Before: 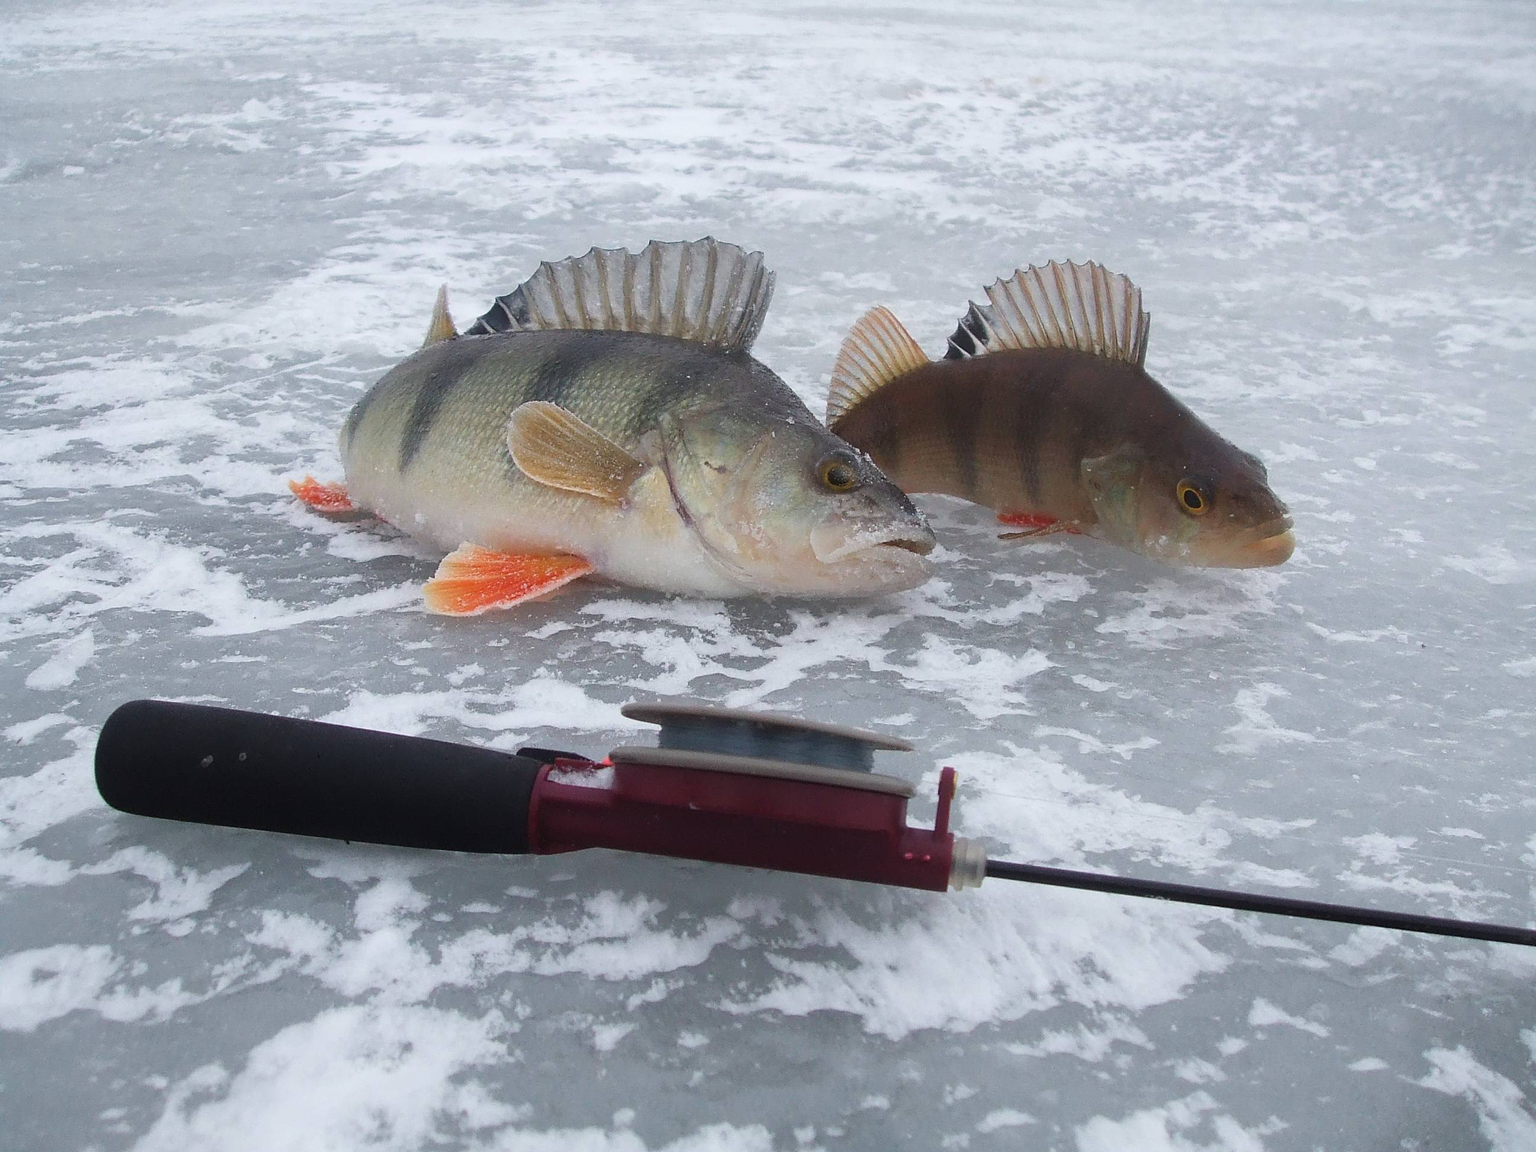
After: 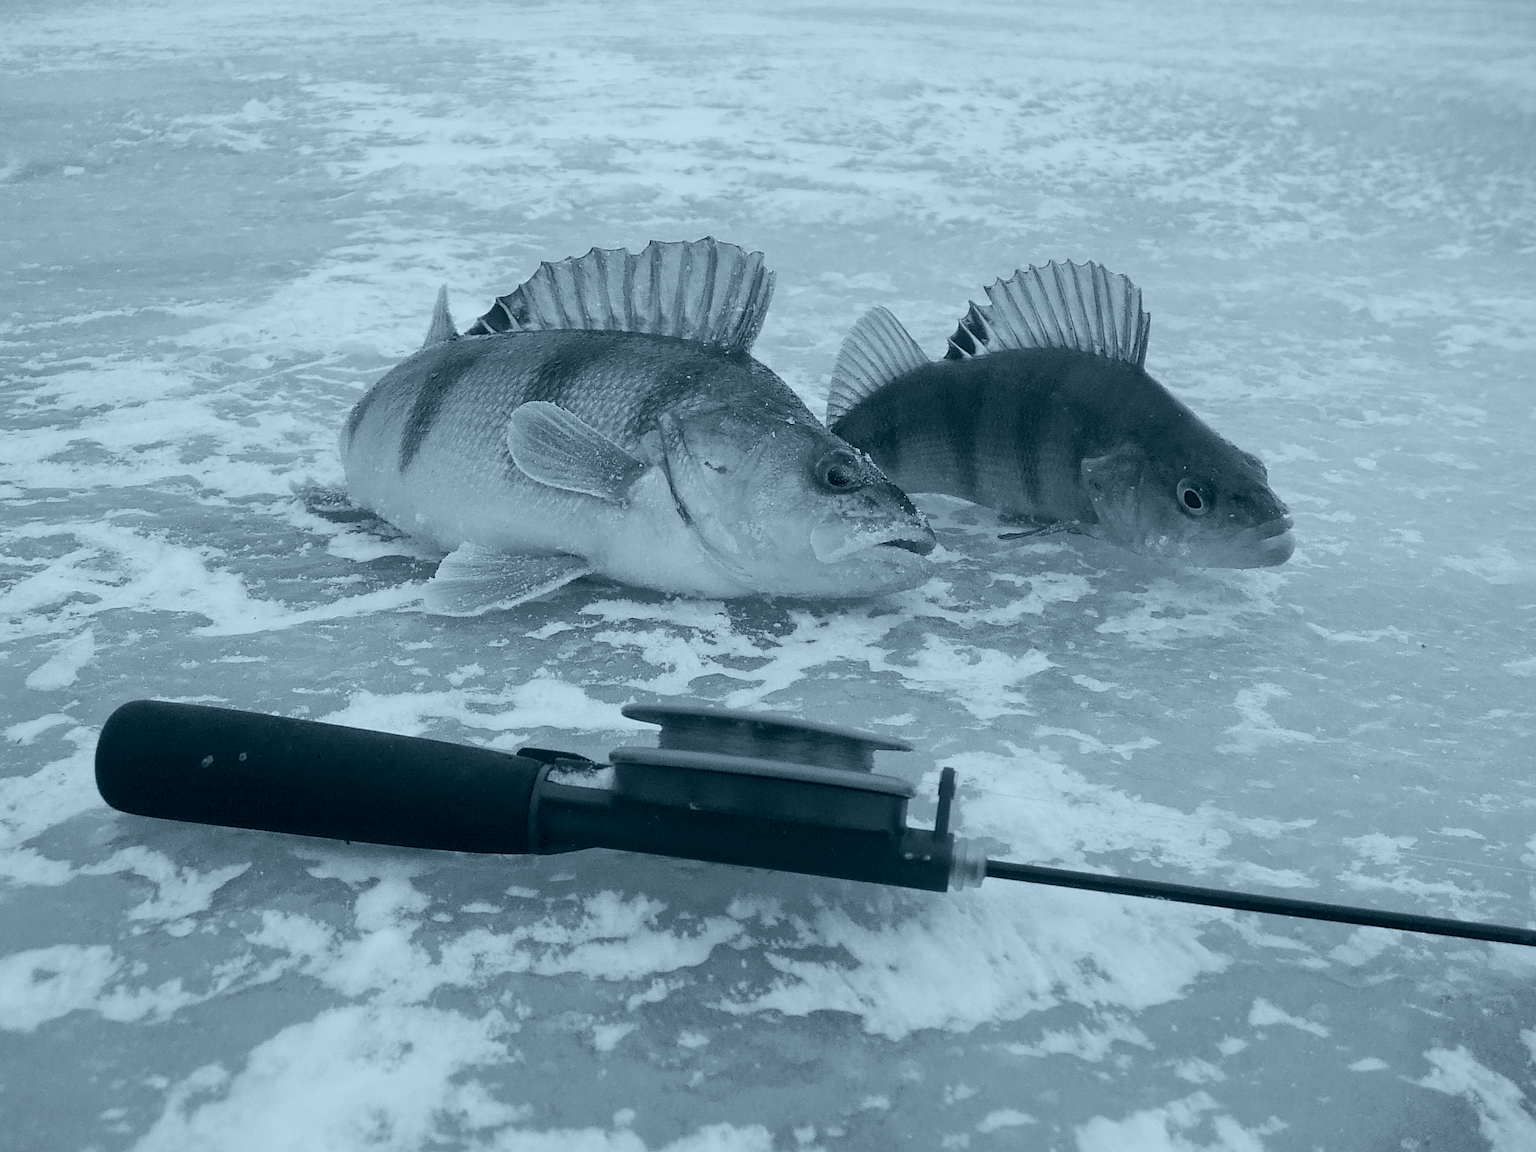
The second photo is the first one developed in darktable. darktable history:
exposure: exposure 2 EV, compensate exposure bias true, compensate highlight preservation false
contrast equalizer: octaves 7, y [[0.6 ×6], [0.55 ×6], [0 ×6], [0 ×6], [0 ×6]], mix 0.15
local contrast: mode bilateral grid, contrast 20, coarseness 20, detail 150%, midtone range 0.2
colorize: hue 194.4°, saturation 29%, source mix 61.75%, lightness 3.98%, version 1
contrast brightness saturation: contrast 0.1, brightness 0.02, saturation 0.02
